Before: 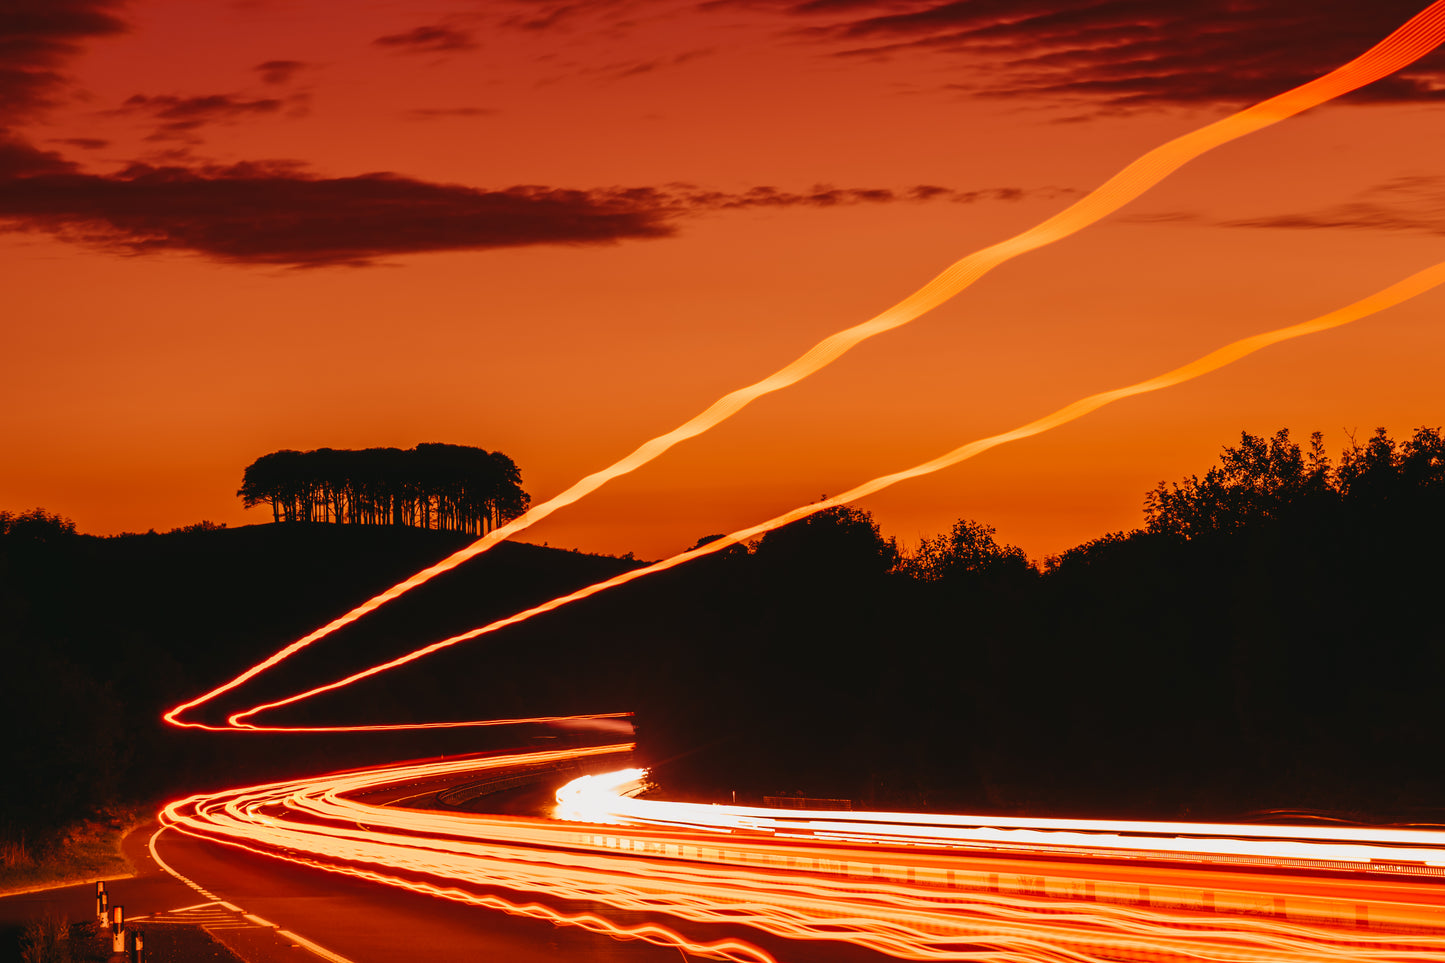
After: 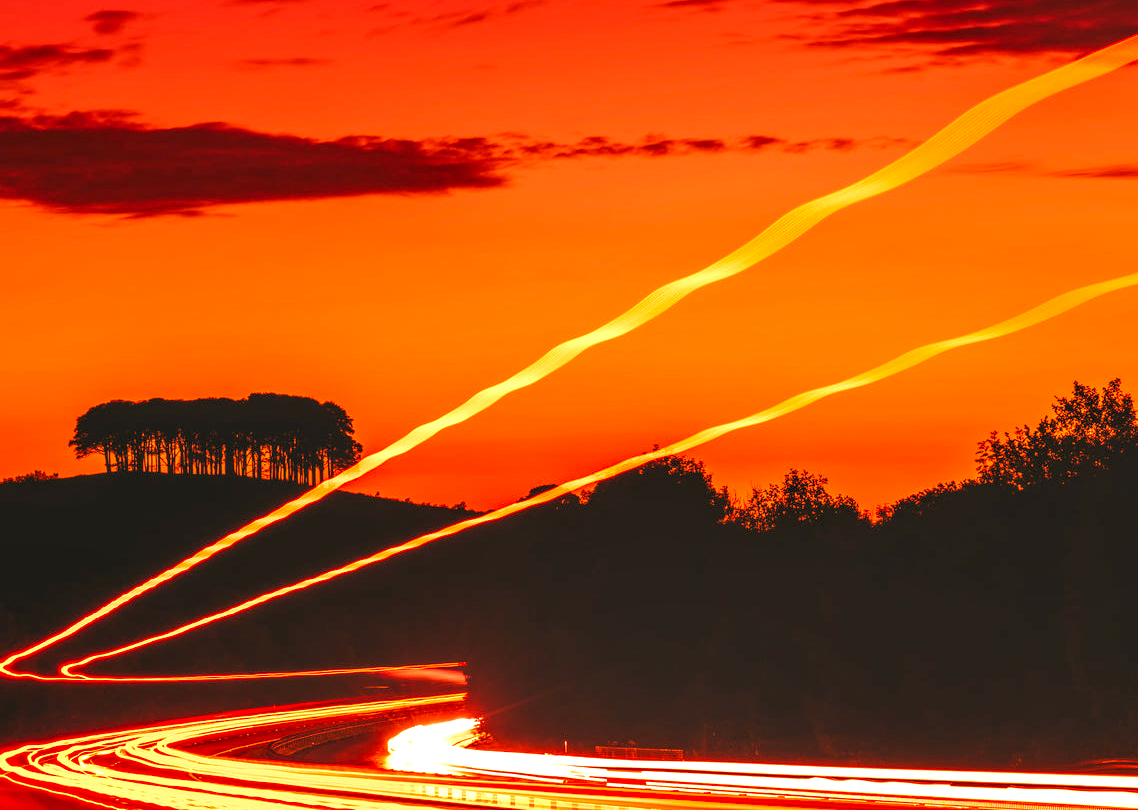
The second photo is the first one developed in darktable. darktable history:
exposure: exposure 1 EV, compensate highlight preservation false
local contrast: on, module defaults
color correction: highlights a* 20.64, highlights b* 19.64
crop: left 11.633%, top 5.256%, right 9.575%, bottom 10.577%
